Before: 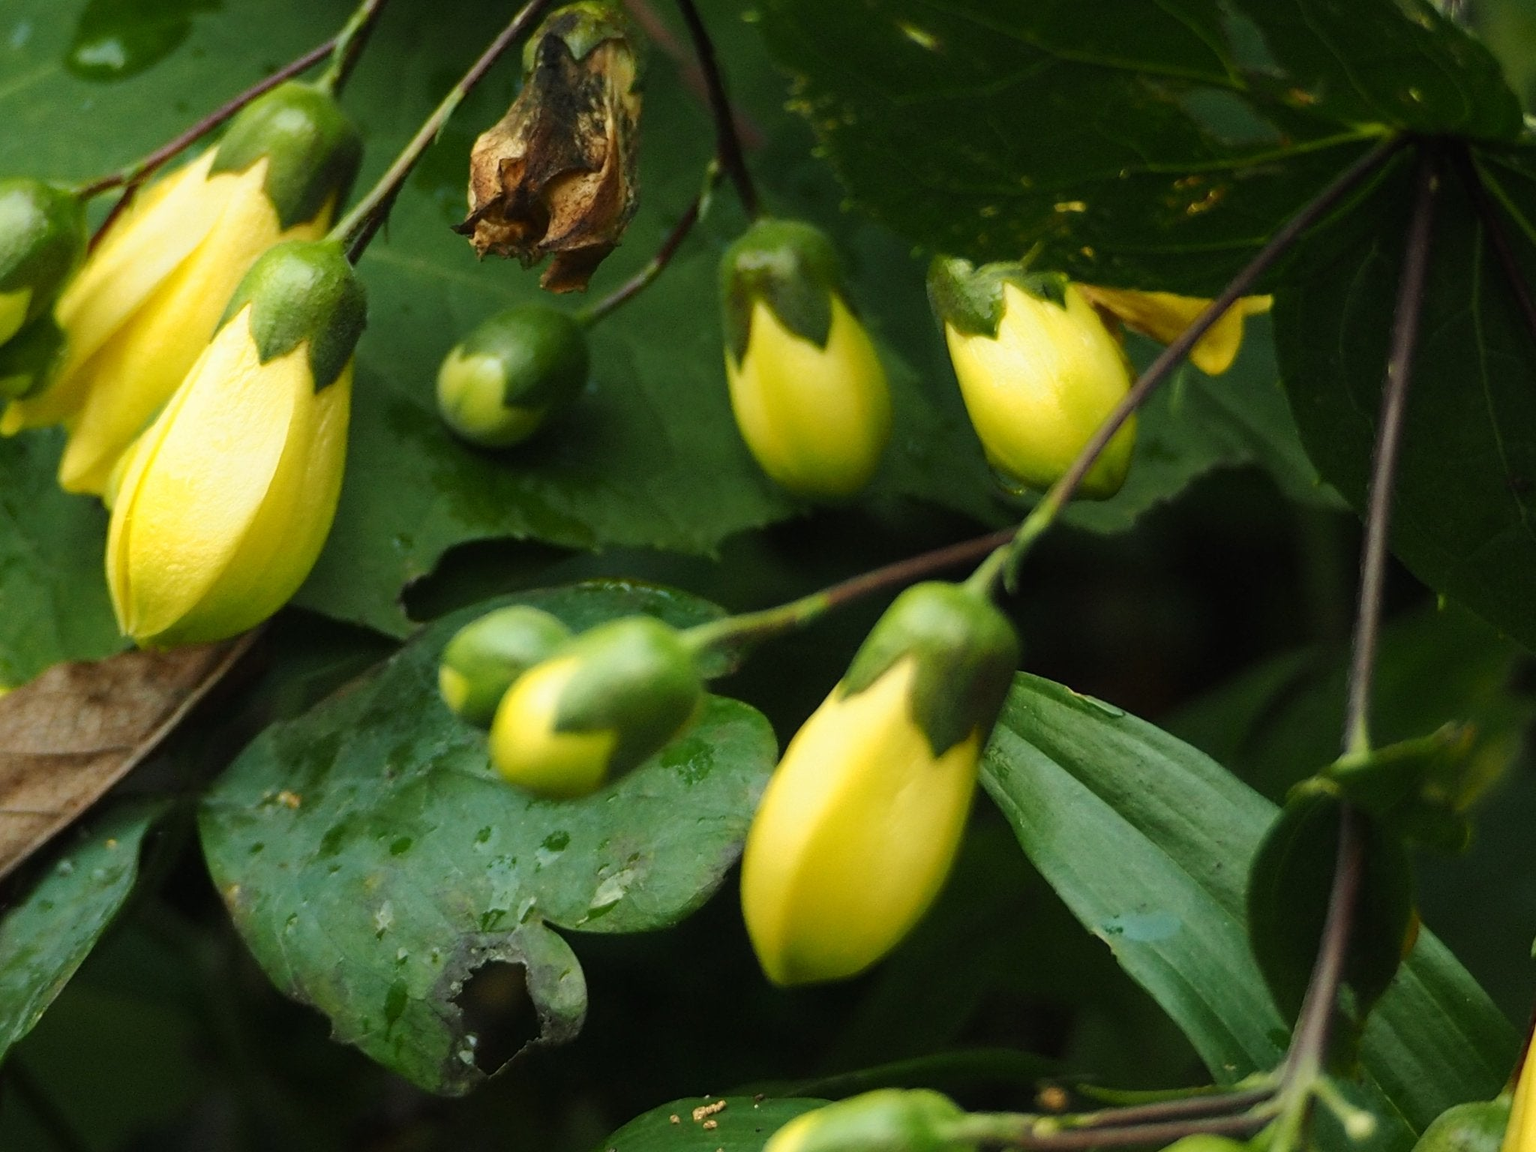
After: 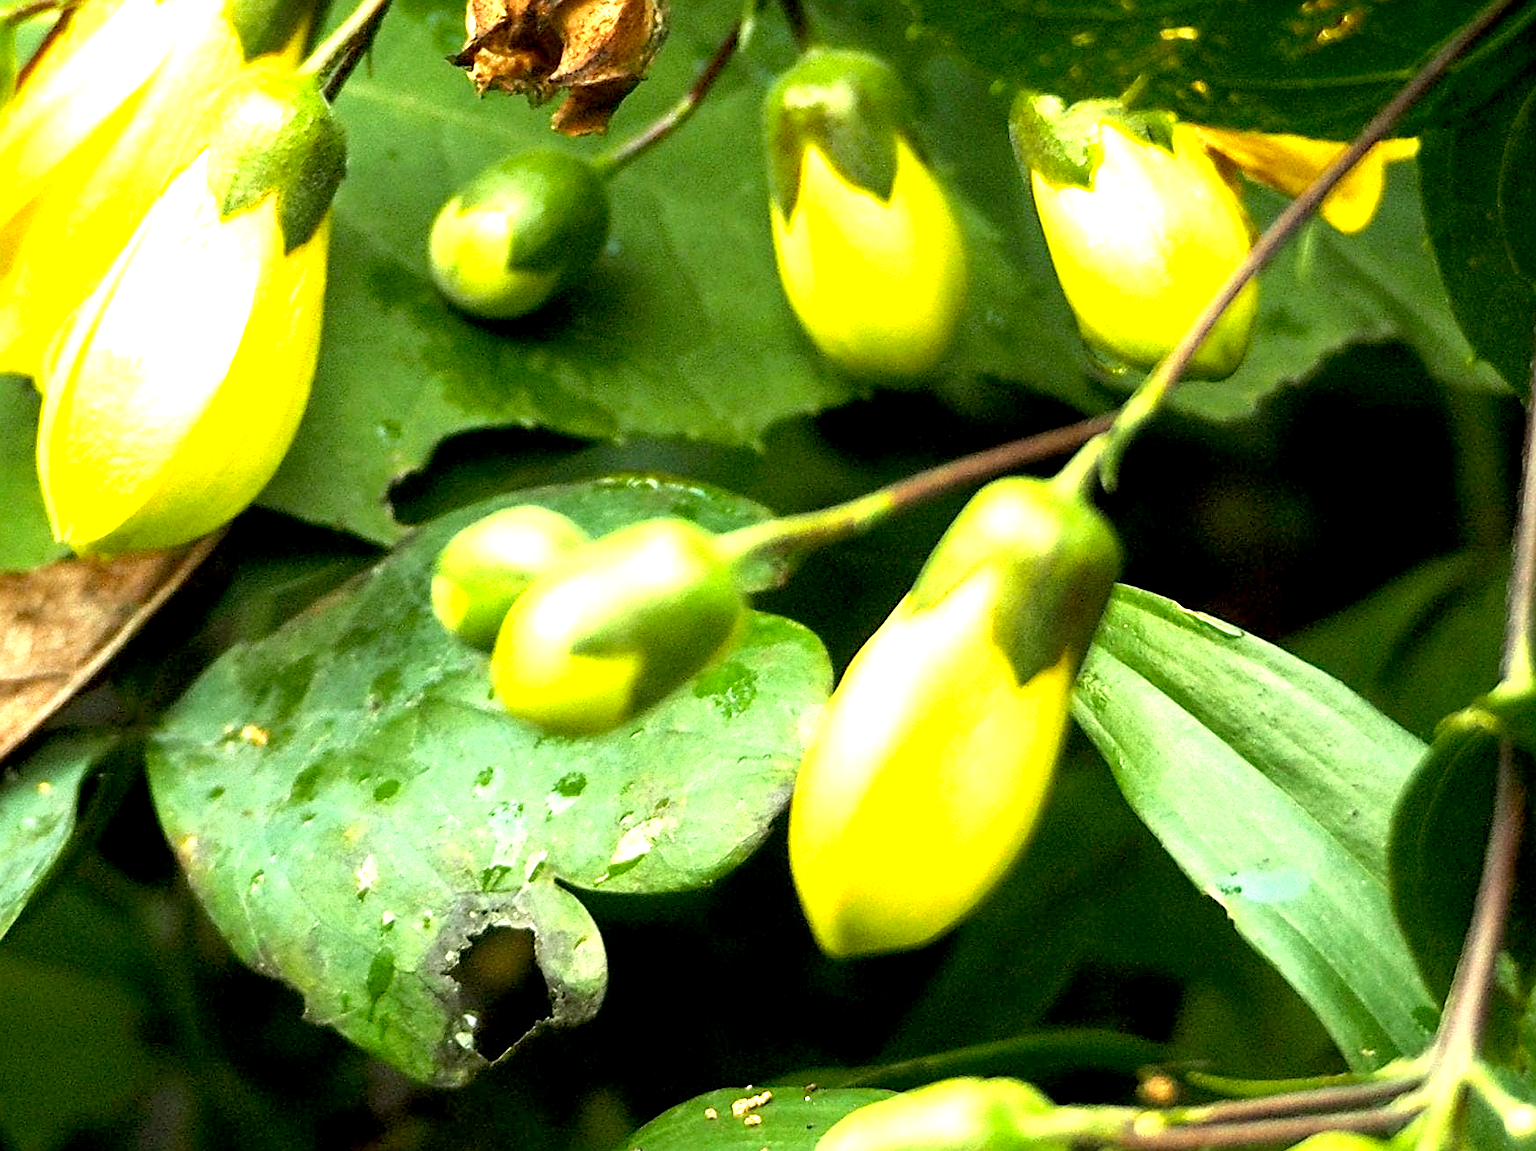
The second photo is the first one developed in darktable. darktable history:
color calibration: x 0.329, y 0.345, temperature 5633 K
crop and rotate: left 4.842%, top 15.51%, right 10.668%
sharpen: on, module defaults
exposure: black level correction 0.005, exposure 2.084 EV, compensate highlight preservation false
